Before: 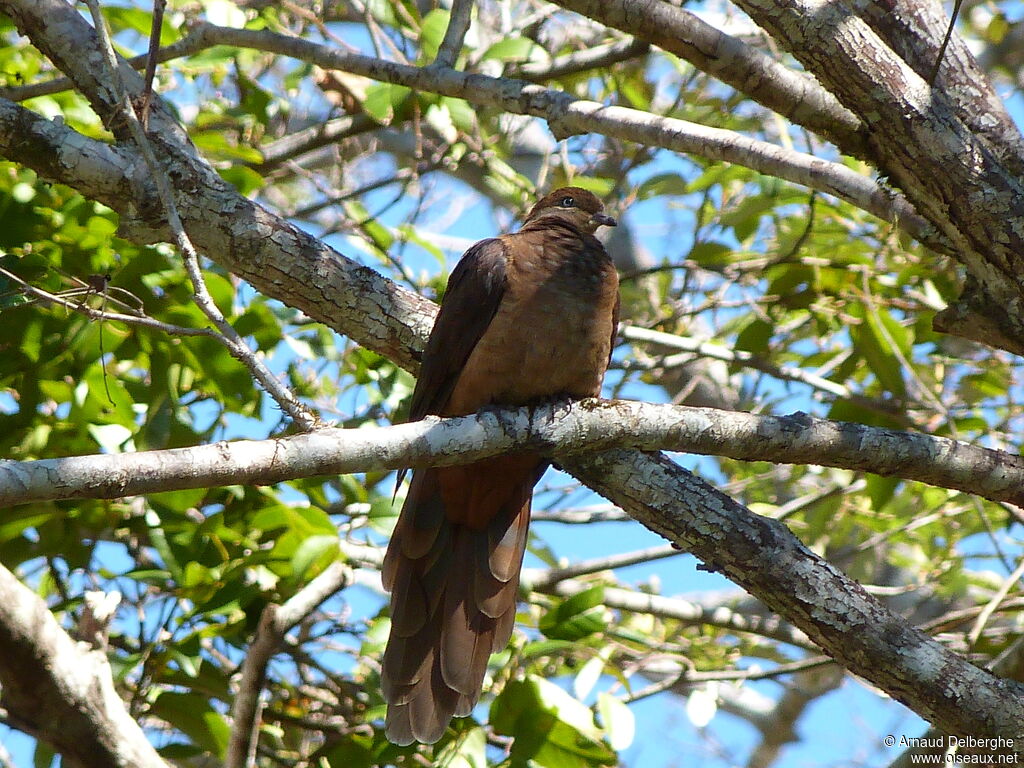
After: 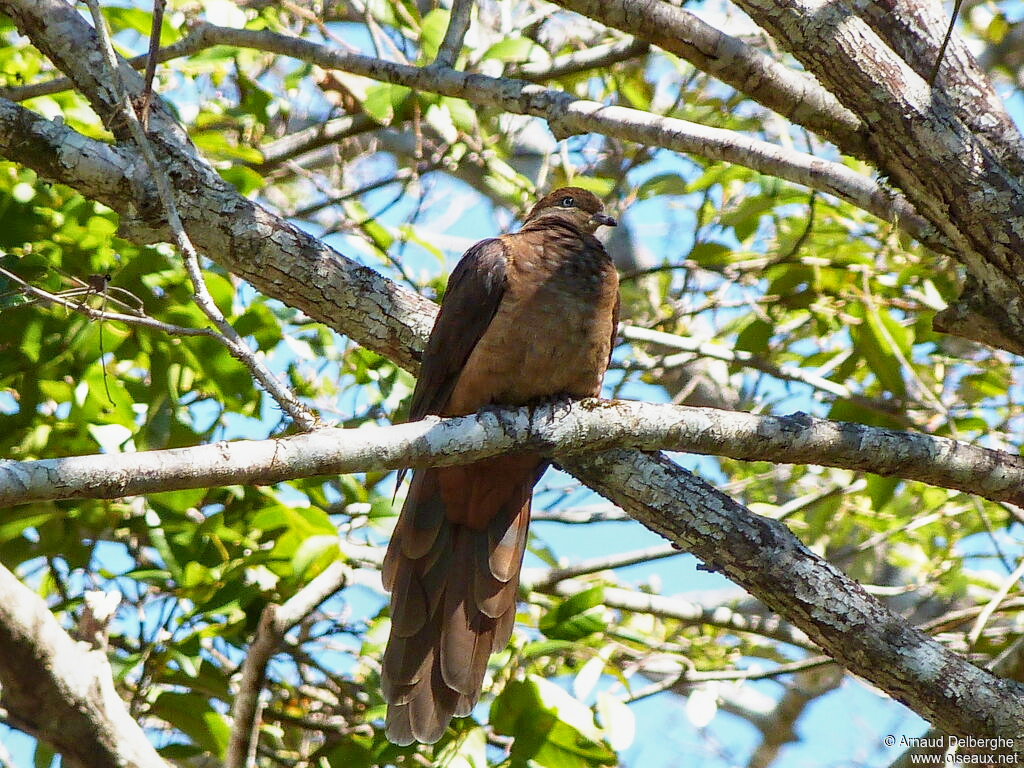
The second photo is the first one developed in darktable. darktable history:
shadows and highlights: shadows 13.02, white point adjustment 1.17, highlights -1.09, soften with gaussian
local contrast: on, module defaults
base curve: curves: ch0 [(0, 0) (0.088, 0.125) (0.176, 0.251) (0.354, 0.501) (0.613, 0.749) (1, 0.877)], preserve colors none
haze removal: adaptive false
